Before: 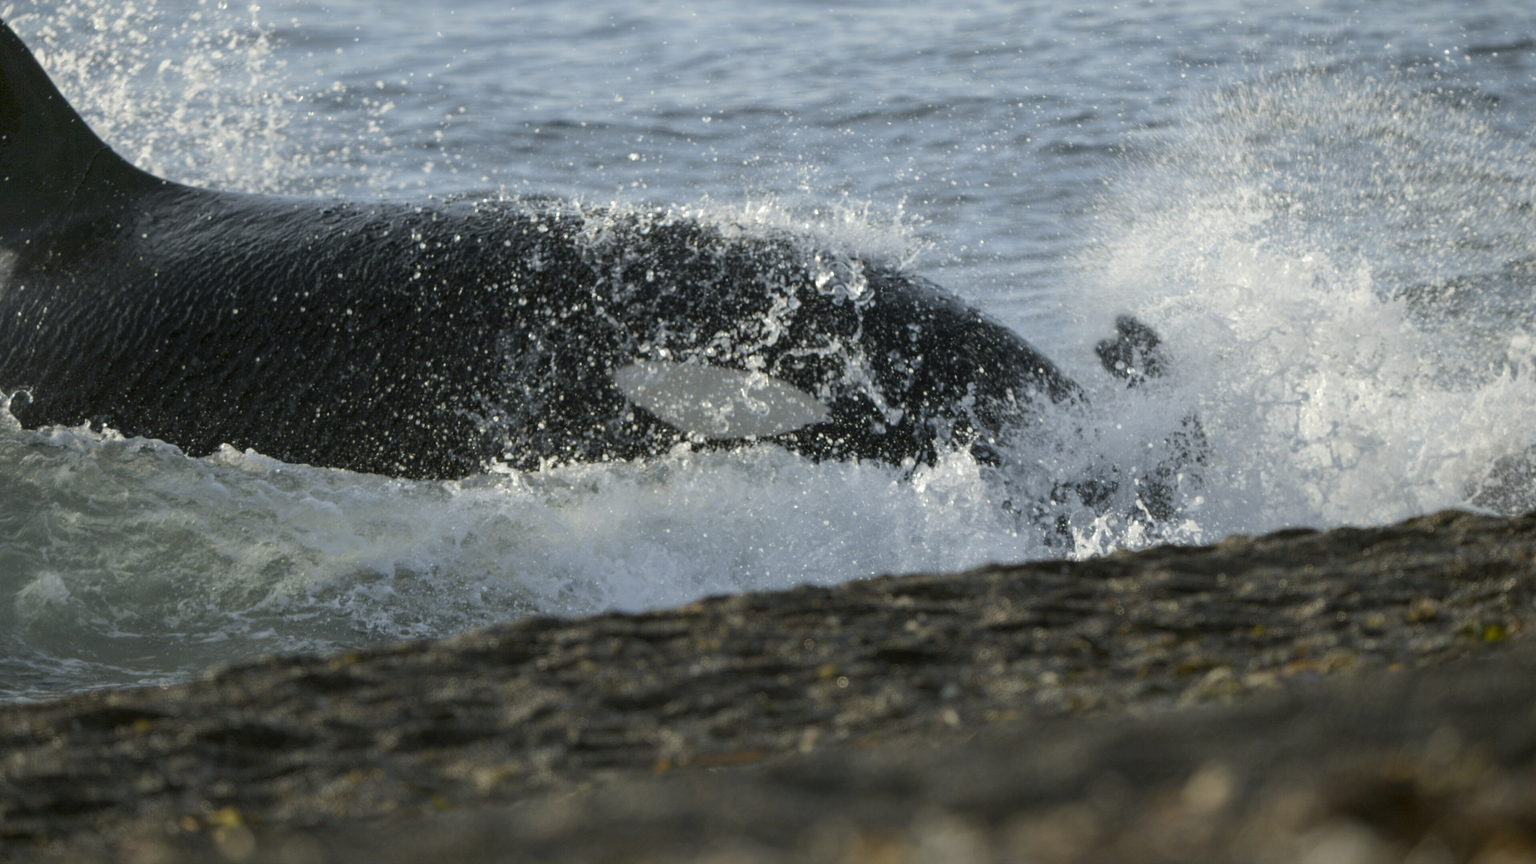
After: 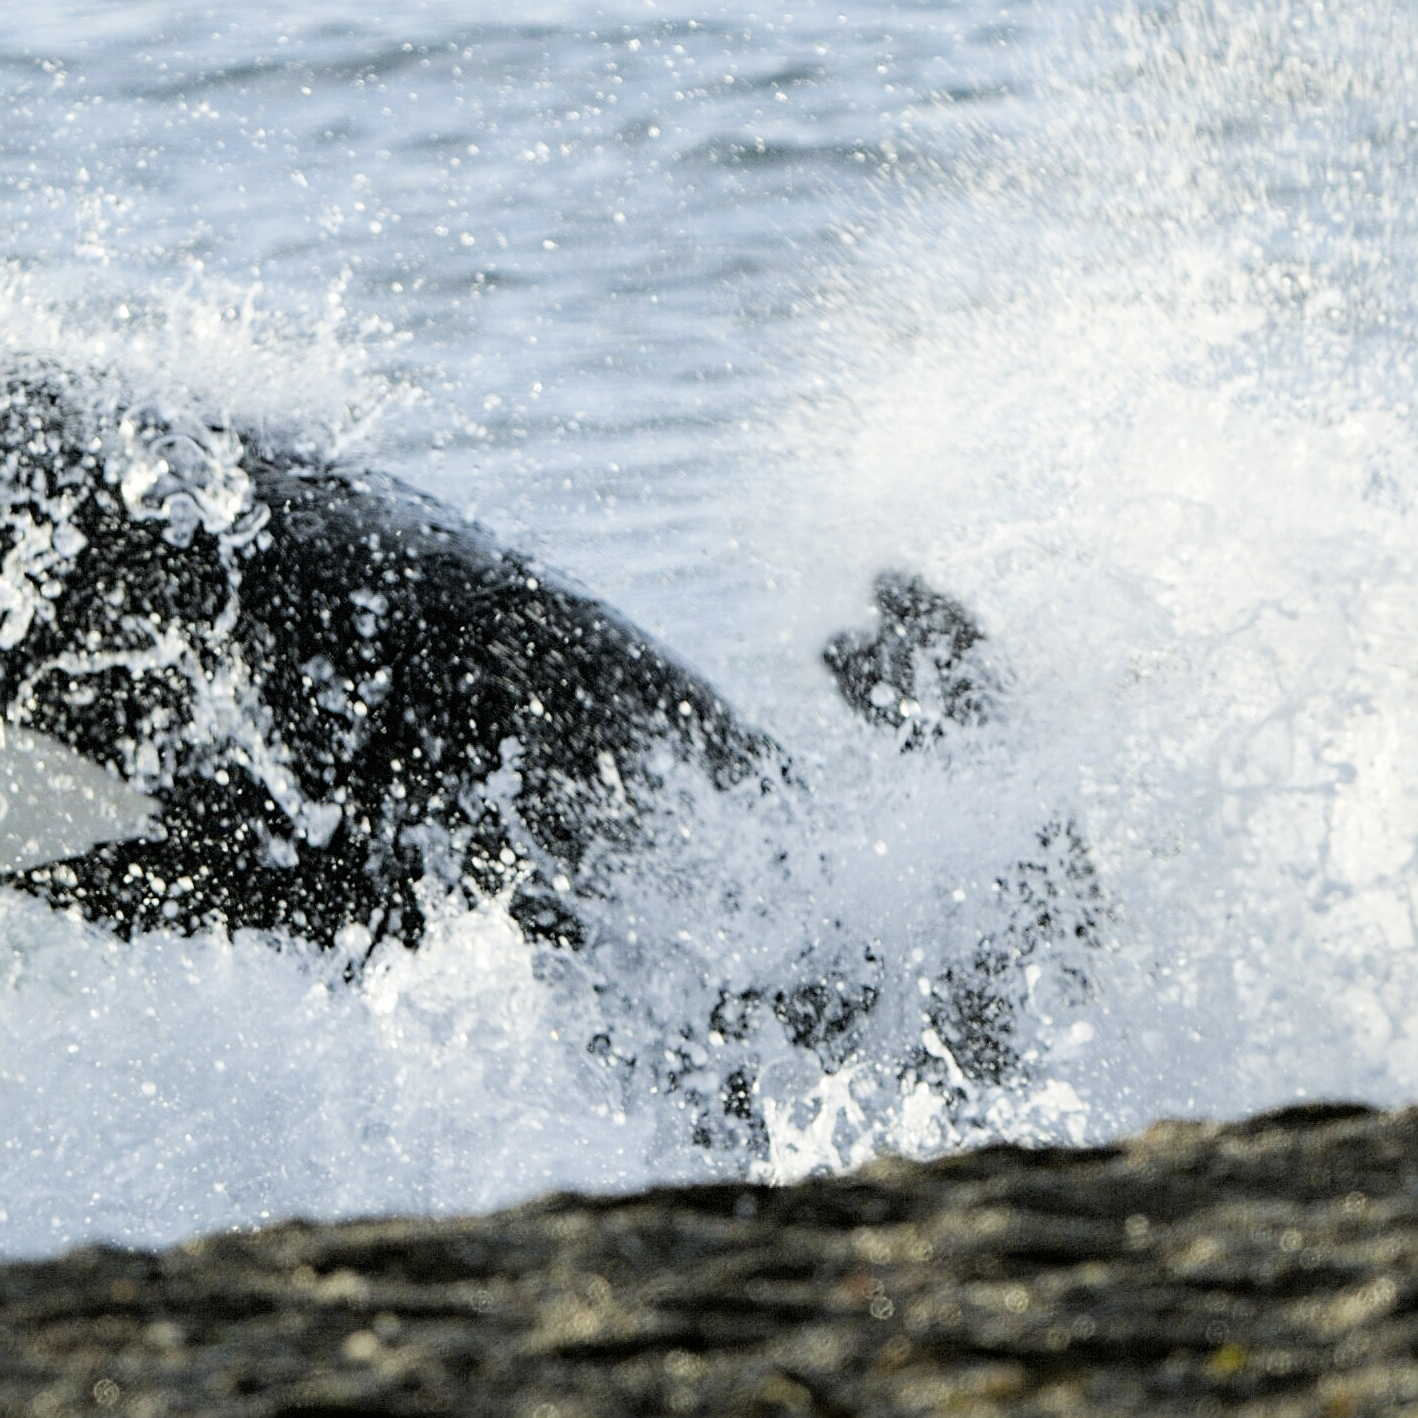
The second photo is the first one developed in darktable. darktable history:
crop and rotate: left 49.936%, top 10.094%, right 13.136%, bottom 24.256%
exposure: exposure 1.223 EV, compensate highlight preservation false
haze removal: compatibility mode true, adaptive false
sharpen: on, module defaults
filmic rgb: black relative exposure -5 EV, hardness 2.88, contrast 1.2, highlights saturation mix -30%
